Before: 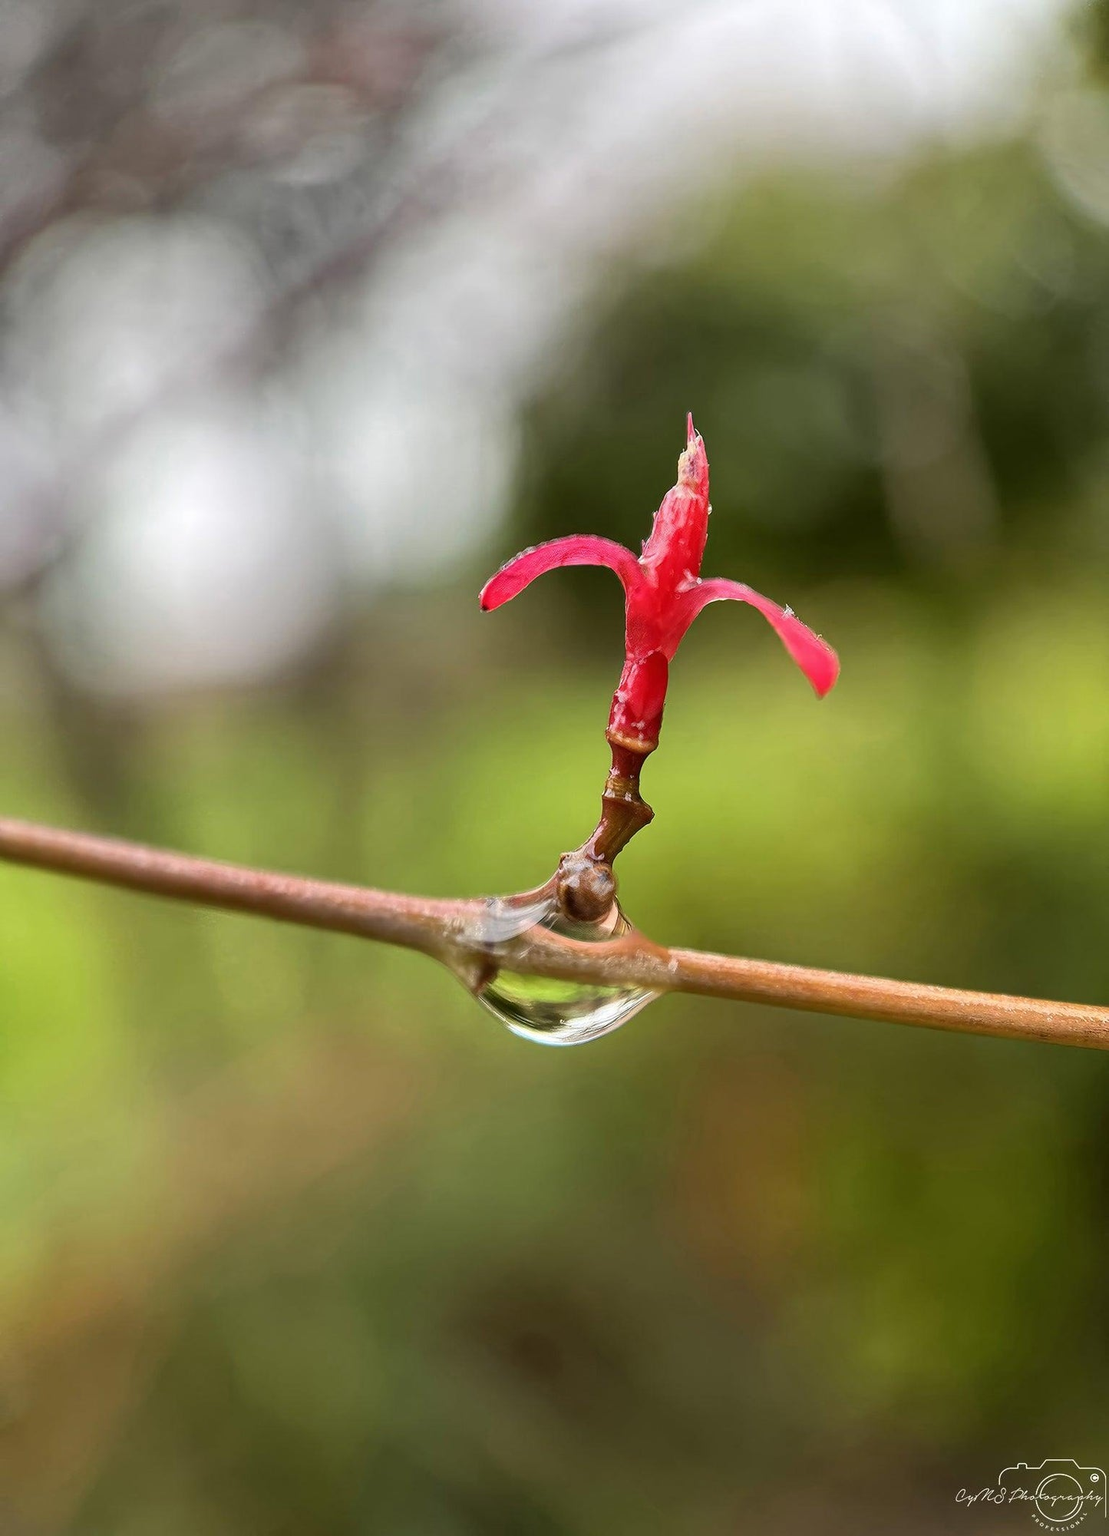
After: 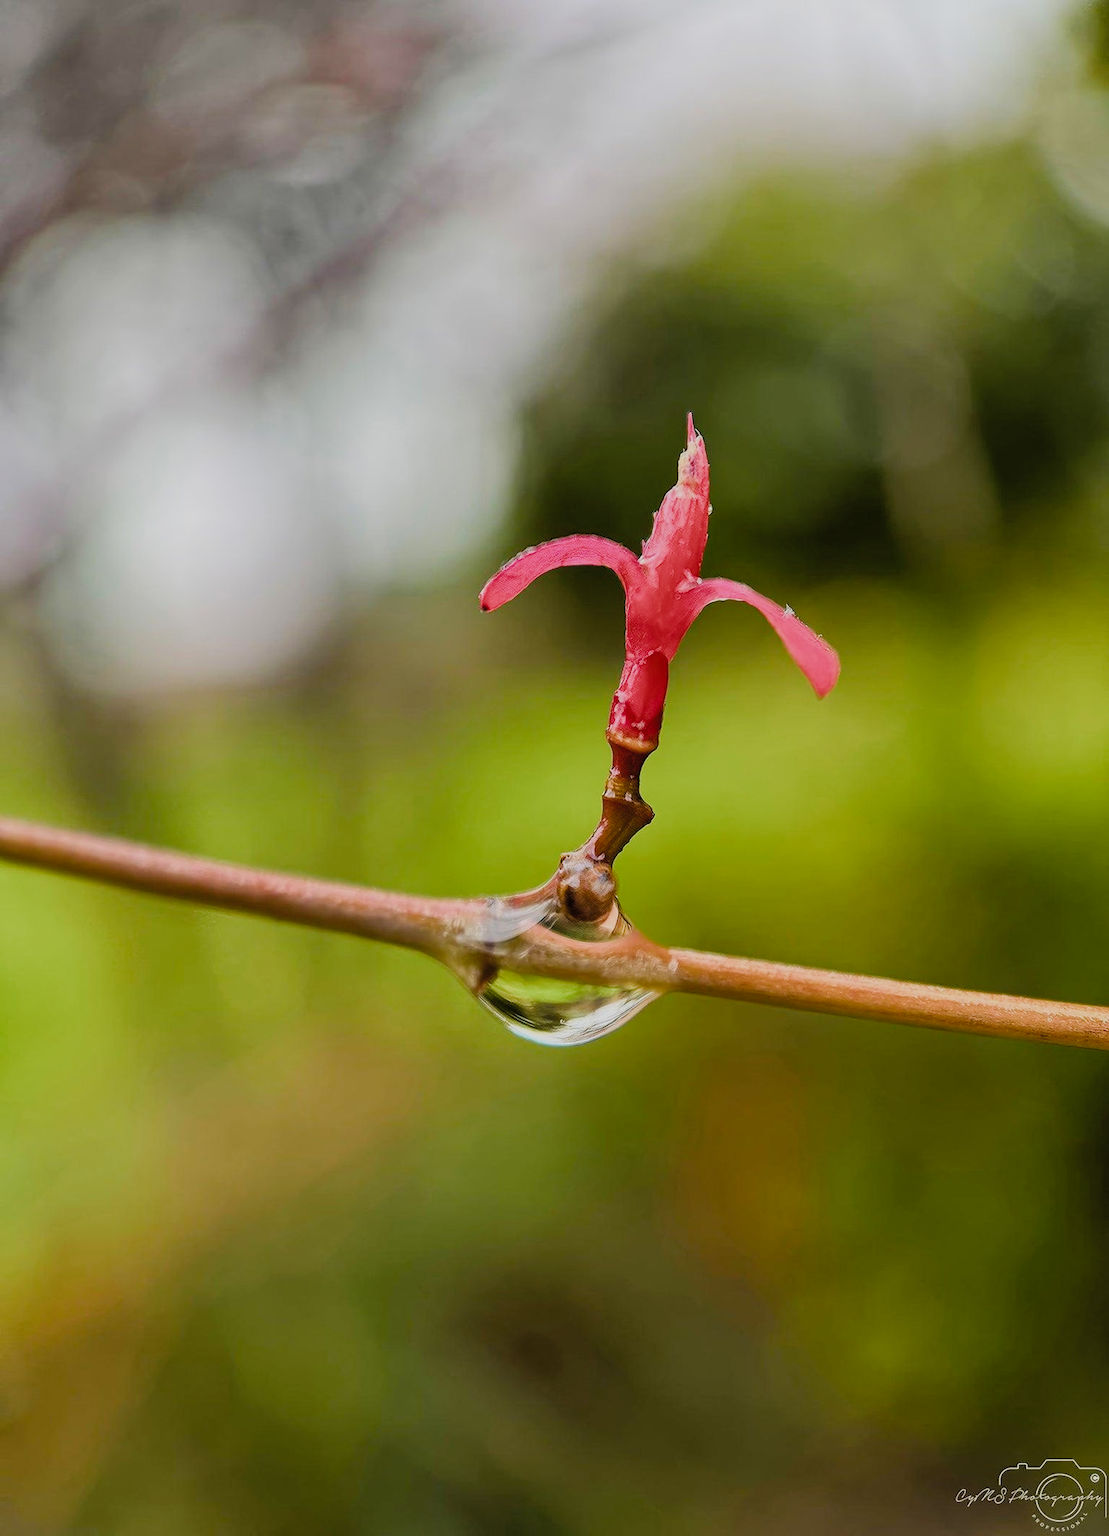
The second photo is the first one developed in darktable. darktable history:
color balance rgb: linear chroma grading › global chroma 9.946%, perceptual saturation grading › global saturation 25.226%
filmic rgb: black relative exposure -7.99 EV, white relative exposure 4.03 EV, hardness 4.13, color science v4 (2020), contrast in shadows soft, contrast in highlights soft
